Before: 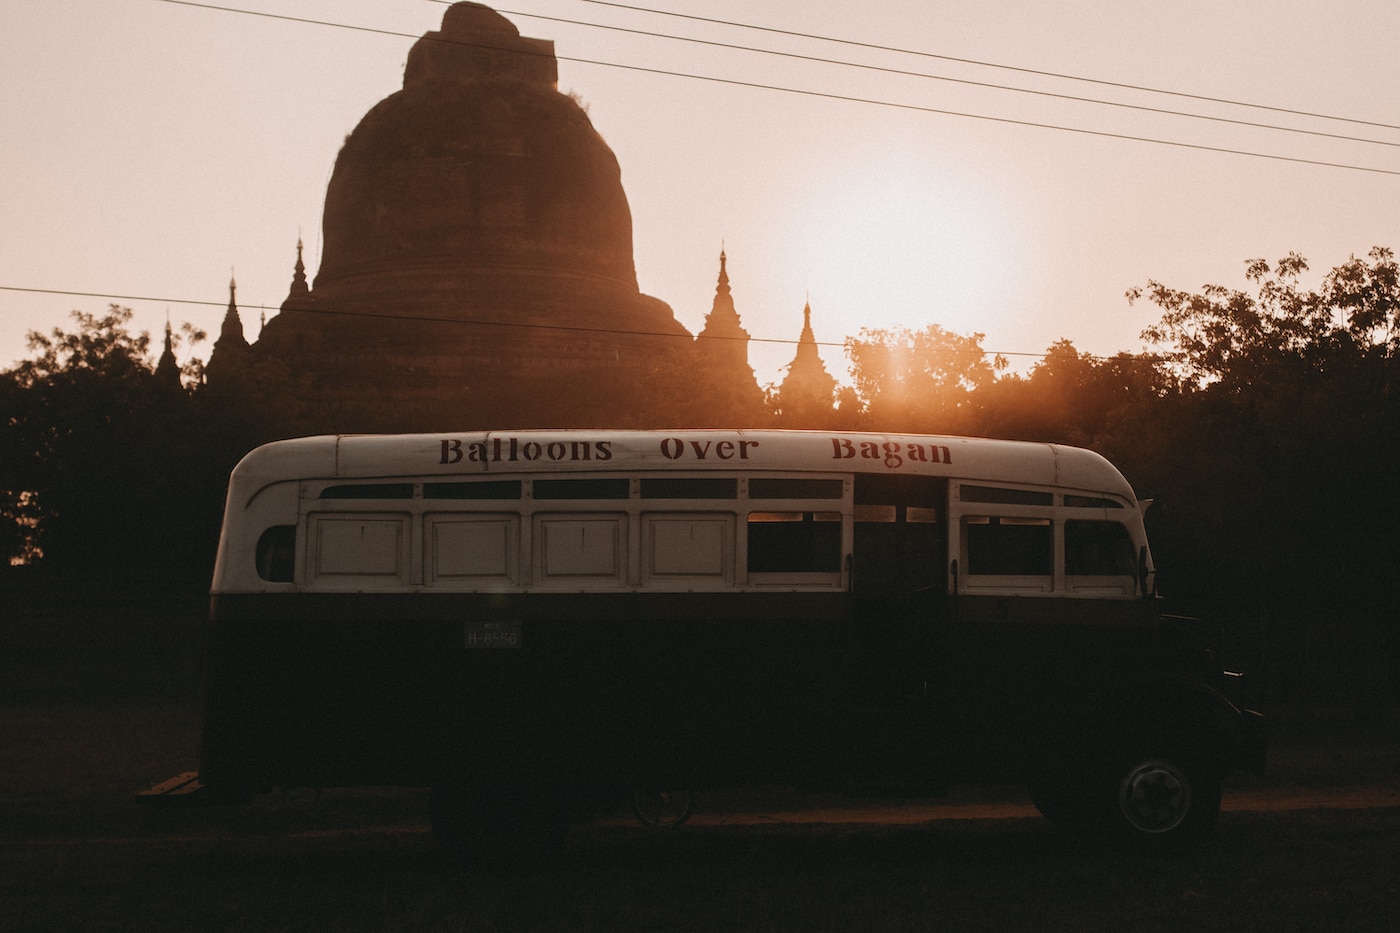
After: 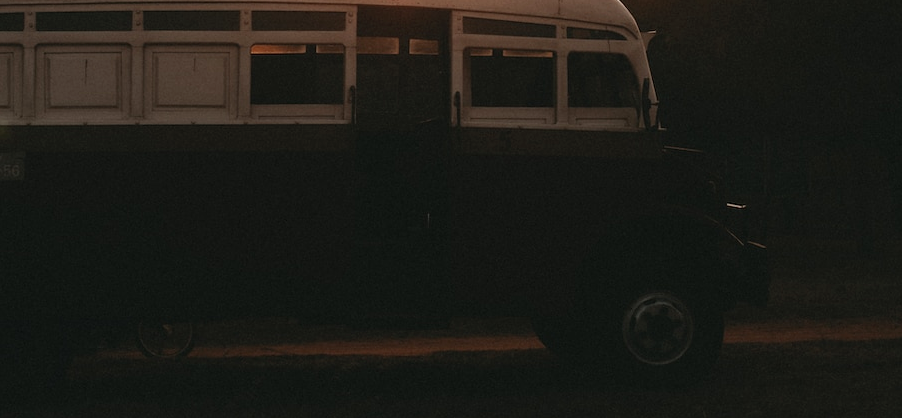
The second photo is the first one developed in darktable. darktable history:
crop and rotate: left 35.509%, top 50.238%, bottom 4.934%
tone curve: curves: ch0 [(0, 0) (0.003, 0.003) (0.011, 0.012) (0.025, 0.027) (0.044, 0.048) (0.069, 0.075) (0.1, 0.108) (0.136, 0.147) (0.177, 0.192) (0.224, 0.243) (0.277, 0.3) (0.335, 0.363) (0.399, 0.433) (0.468, 0.508) (0.543, 0.589) (0.623, 0.676) (0.709, 0.769) (0.801, 0.868) (0.898, 0.949) (1, 1)], preserve colors none
